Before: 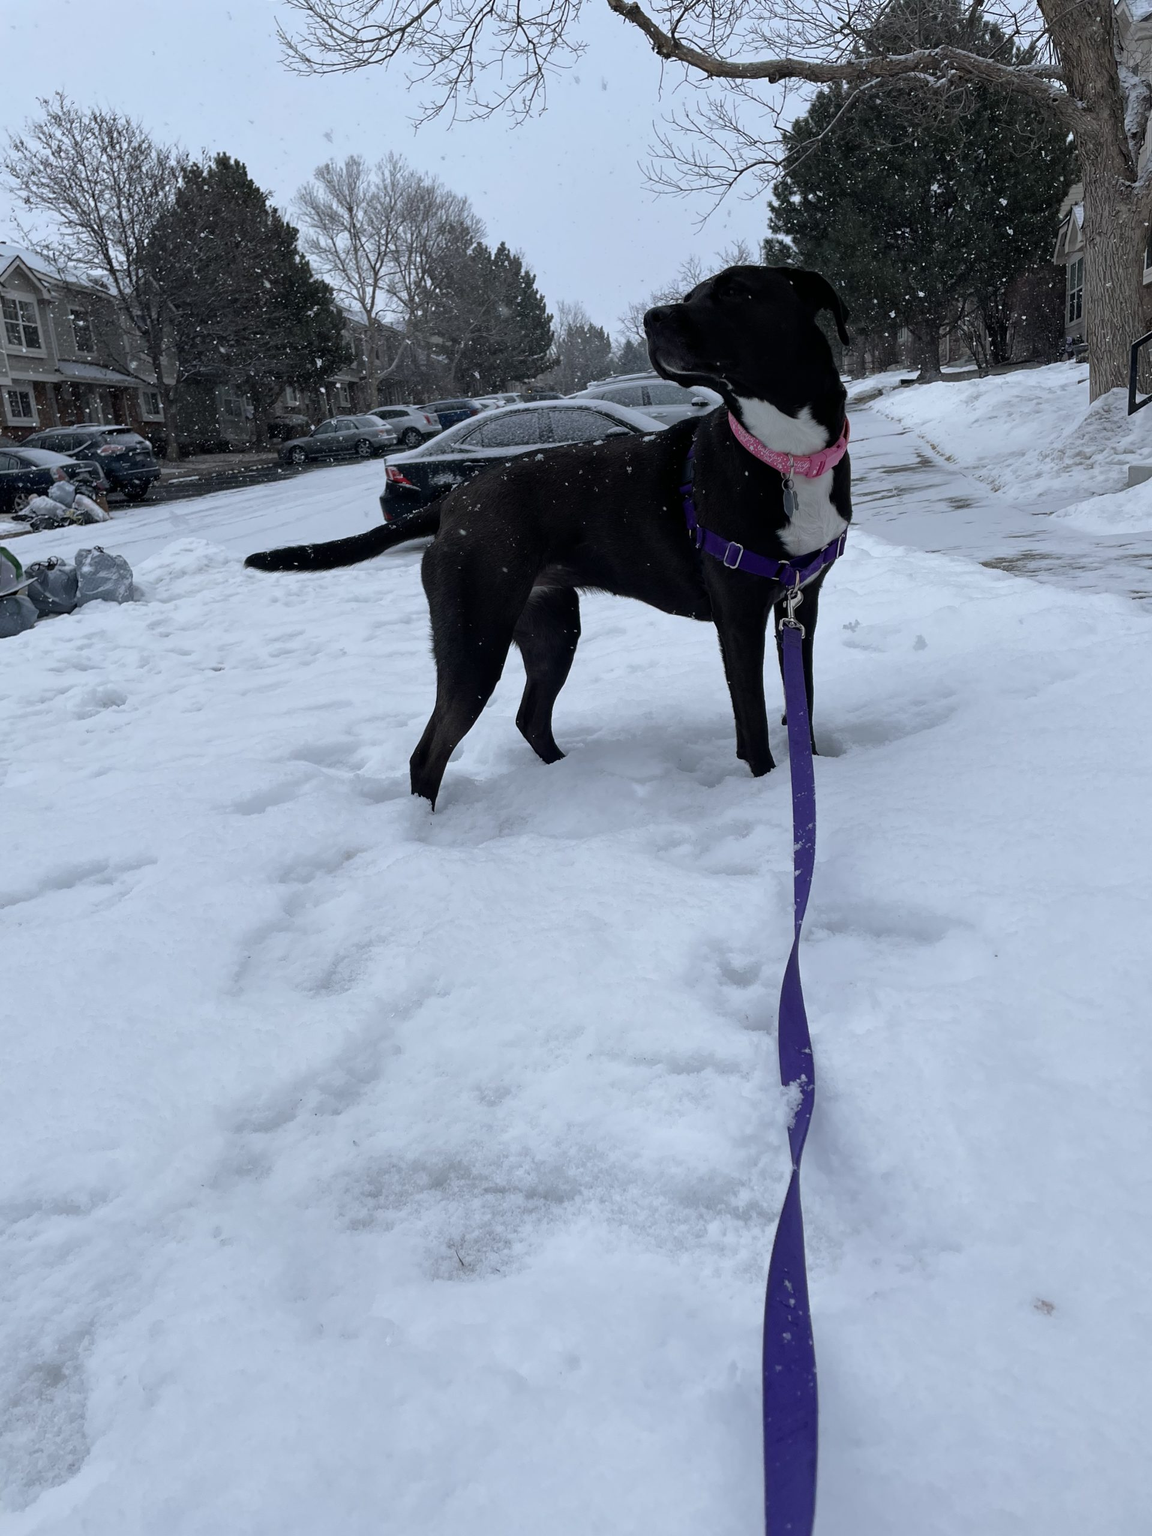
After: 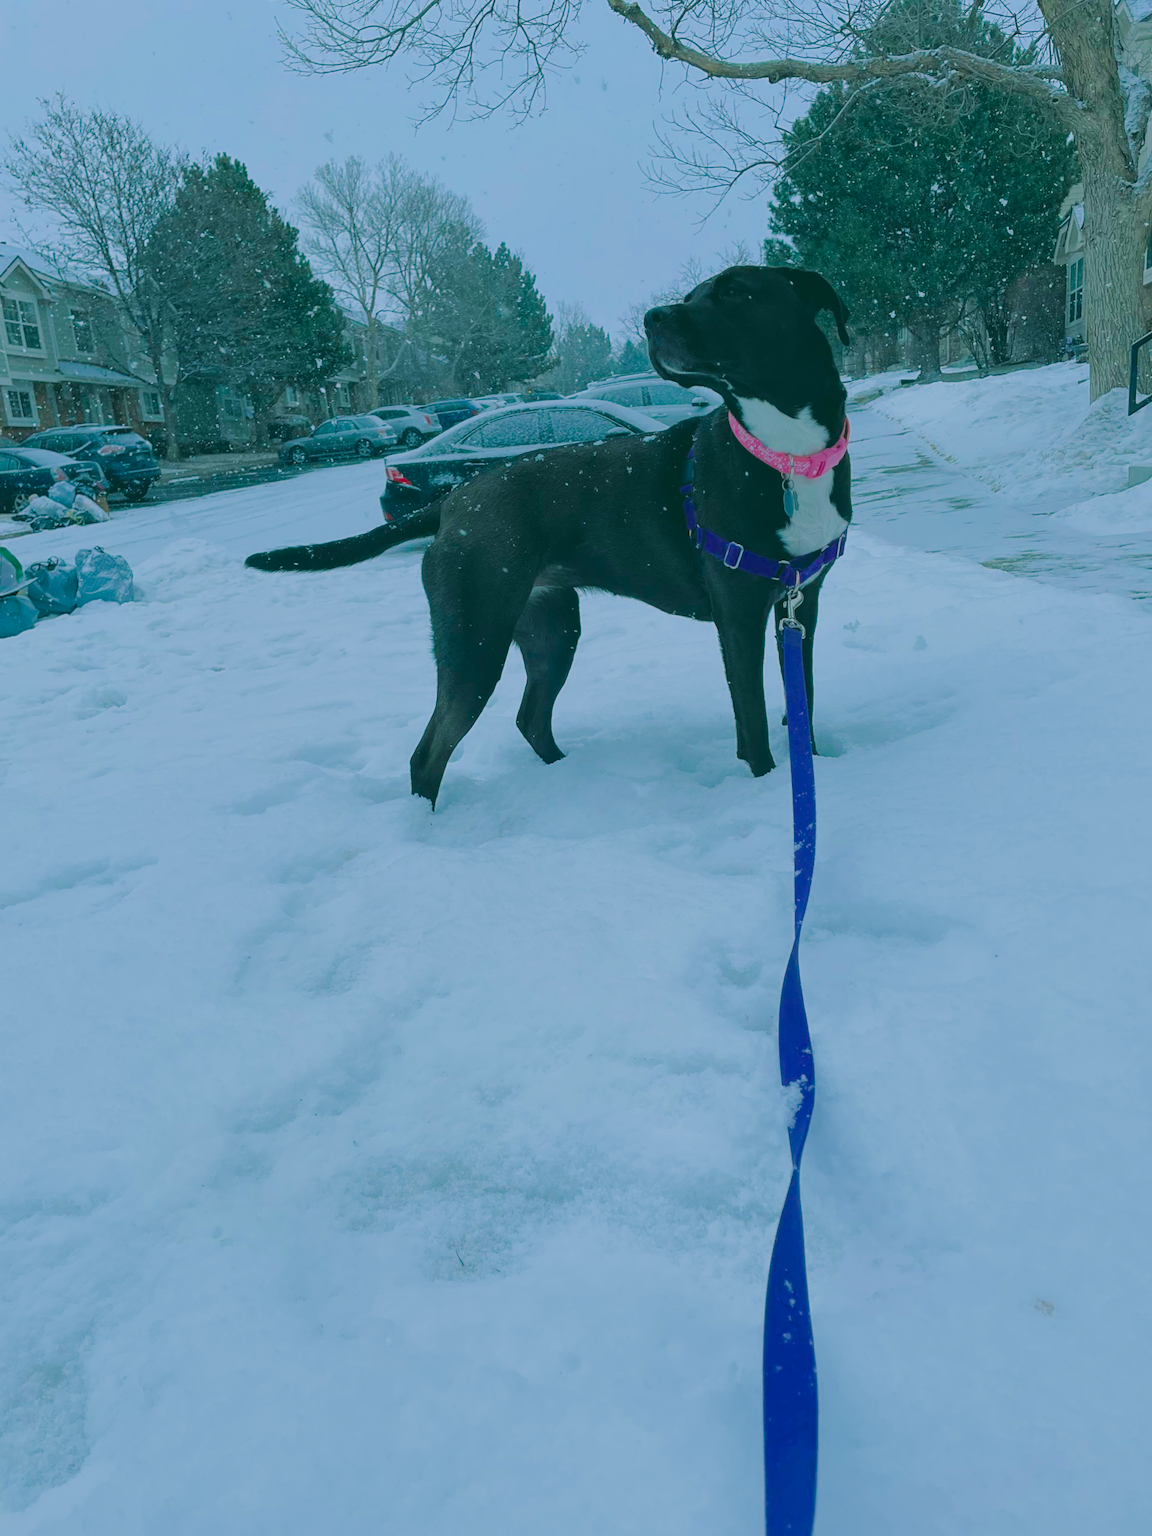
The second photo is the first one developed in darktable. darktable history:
color balance rgb: power › chroma 2.147%, power › hue 169.22°, global offset › luminance 0.704%, linear chroma grading › global chroma 9.75%, perceptual saturation grading › global saturation 20%, perceptual saturation grading › highlights -25.1%, perceptual saturation grading › shadows 25.141%, perceptual brilliance grading › global brilliance 29.583%, global vibrance 20%
filmic rgb: black relative exposure -7.98 EV, white relative exposure 8.05 EV, target black luminance 0%, hardness 2.48, latitude 76.45%, contrast 0.565, shadows ↔ highlights balance 0.016%, color science v6 (2022), iterations of high-quality reconstruction 0
color correction: highlights a* -0.148, highlights b* -5.58, shadows a* -0.142, shadows b* -0.081
